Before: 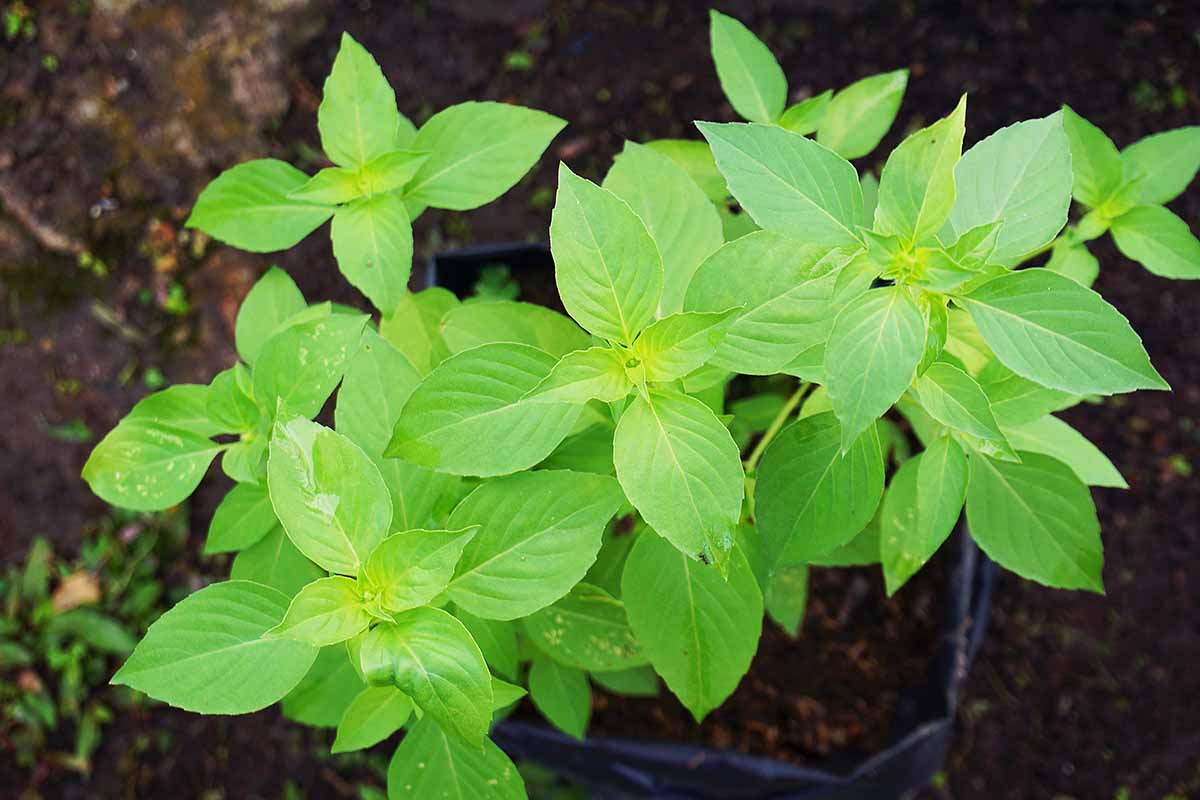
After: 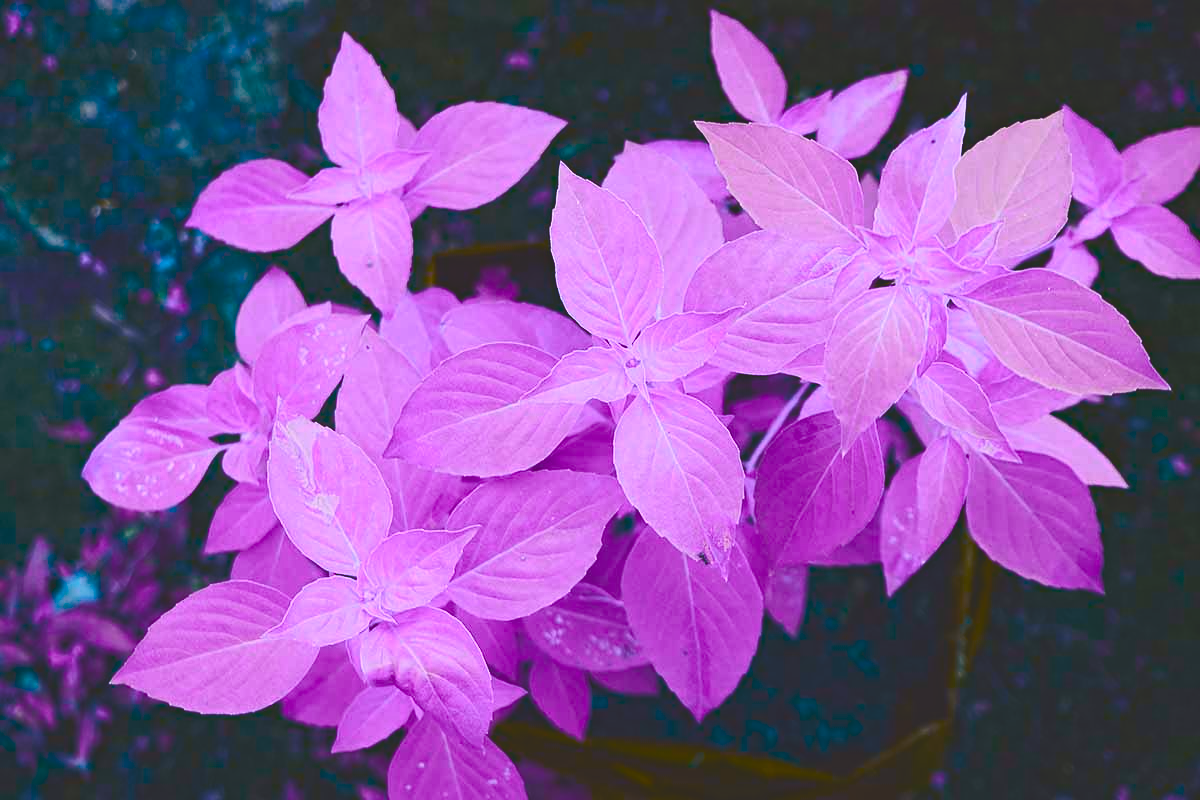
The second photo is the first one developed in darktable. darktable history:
exposure: black level correction -0.024, exposure -0.12 EV, compensate exposure bias true, compensate highlight preservation false
tone curve: curves: ch0 [(0, 0.142) (0.384, 0.314) (0.752, 0.711) (0.991, 0.95)]; ch1 [(0.006, 0.129) (0.346, 0.384) (1, 1)]; ch2 [(0.003, 0.057) (0.261, 0.248) (1, 1)], color space Lab, independent channels, preserve colors none
color balance rgb: highlights gain › chroma 1.571%, highlights gain › hue 56.55°, global offset › luminance -1.447%, perceptual saturation grading › global saturation 20%, perceptual saturation grading › highlights -50.054%, perceptual saturation grading › shadows 31.117%, hue shift 178.98°, global vibrance 49.652%, contrast 0.631%
haze removal: compatibility mode true, adaptive false
